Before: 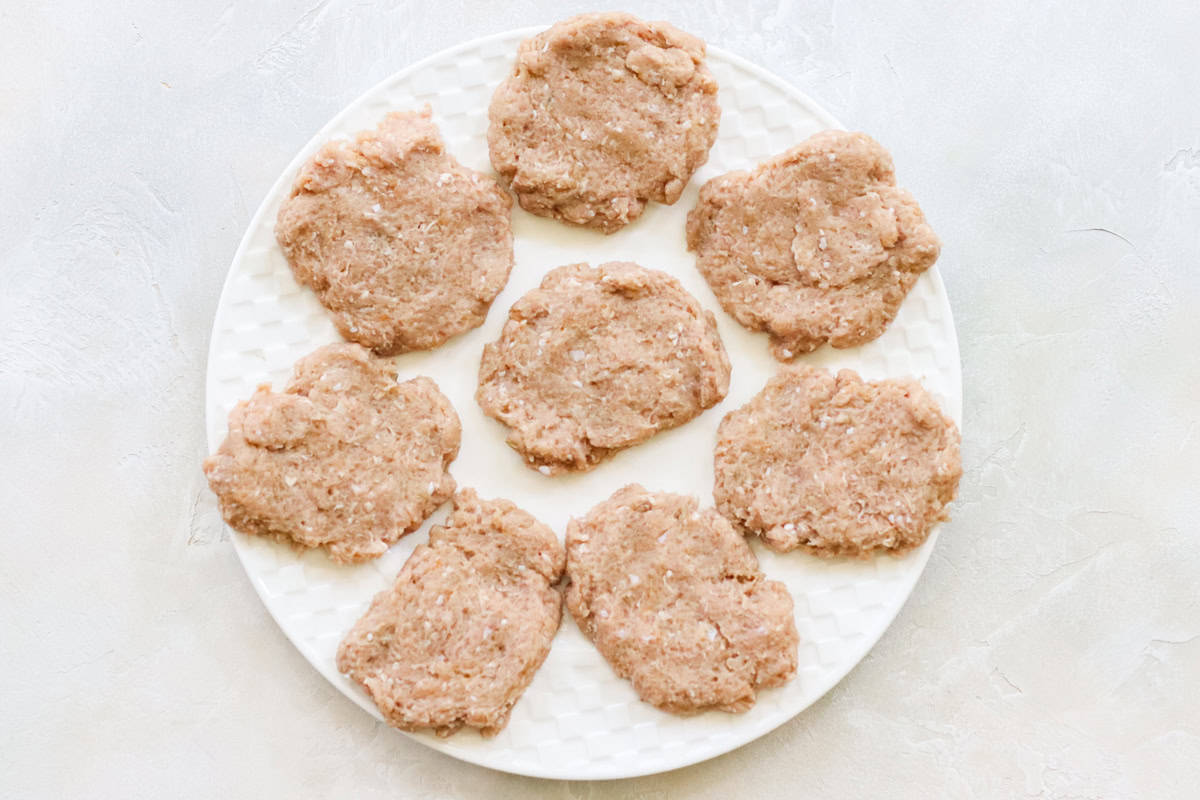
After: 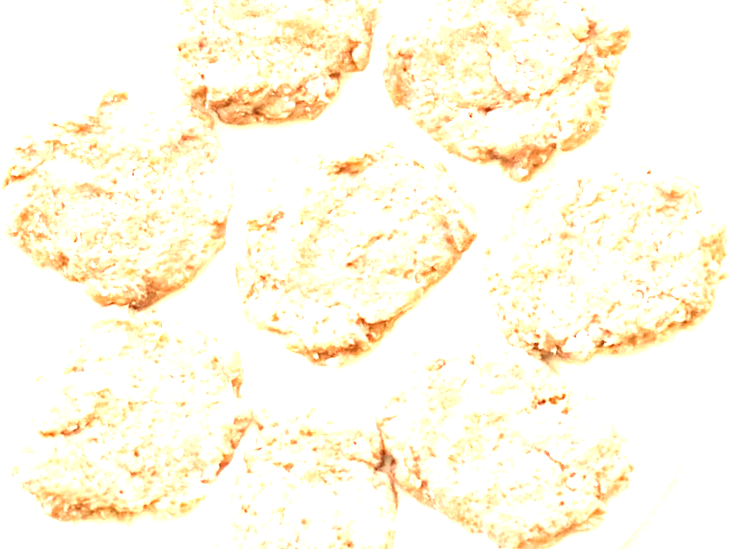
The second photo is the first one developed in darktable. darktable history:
crop and rotate: angle 19.28°, left 6.721%, right 4.246%, bottom 1.168%
exposure: black level correction 0, exposure 1.628 EV, compensate exposure bias true, compensate highlight preservation false
